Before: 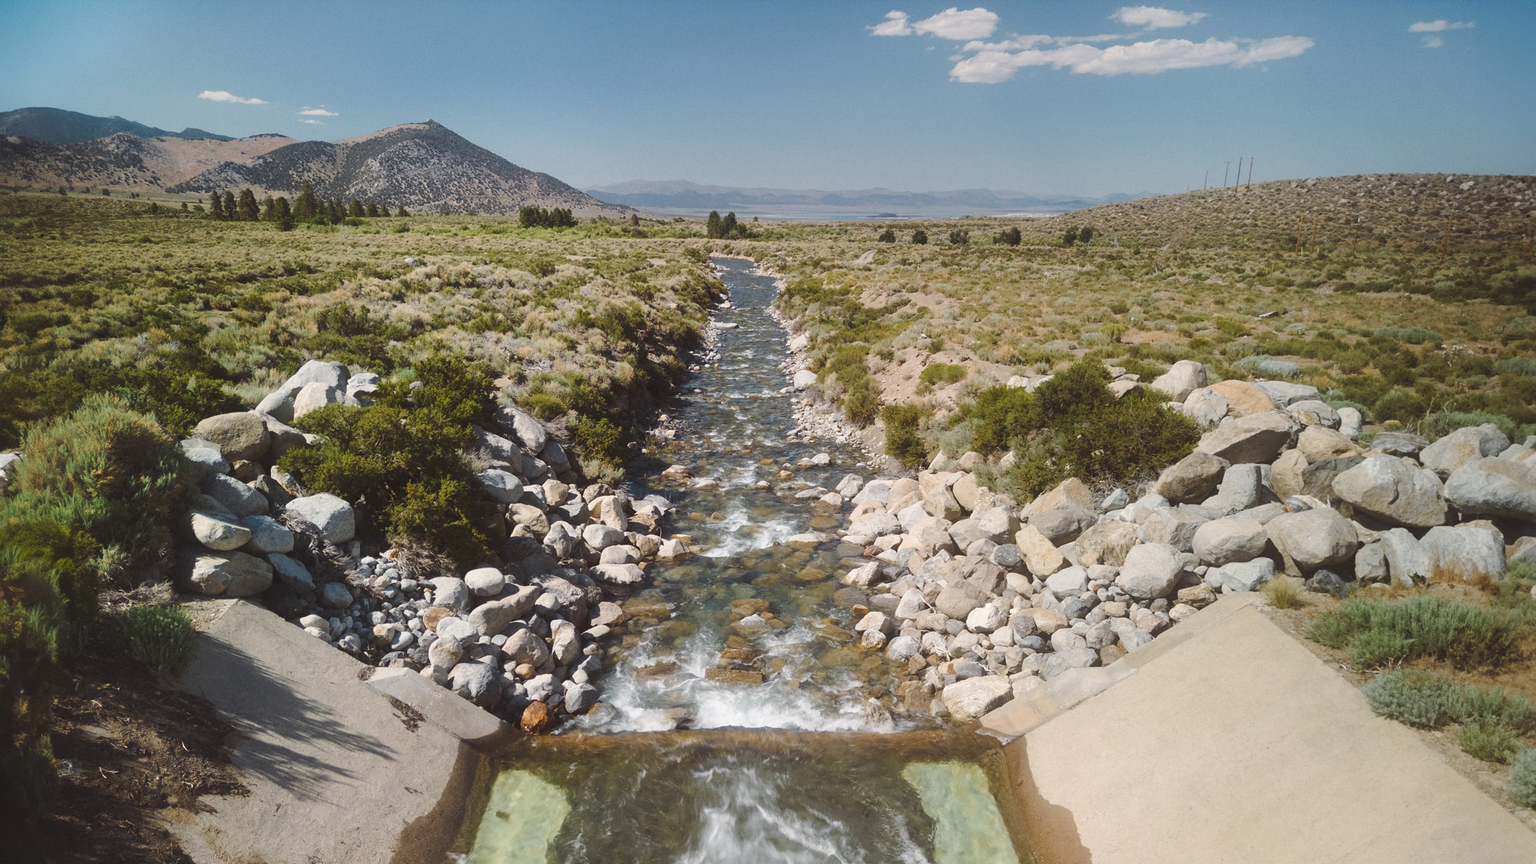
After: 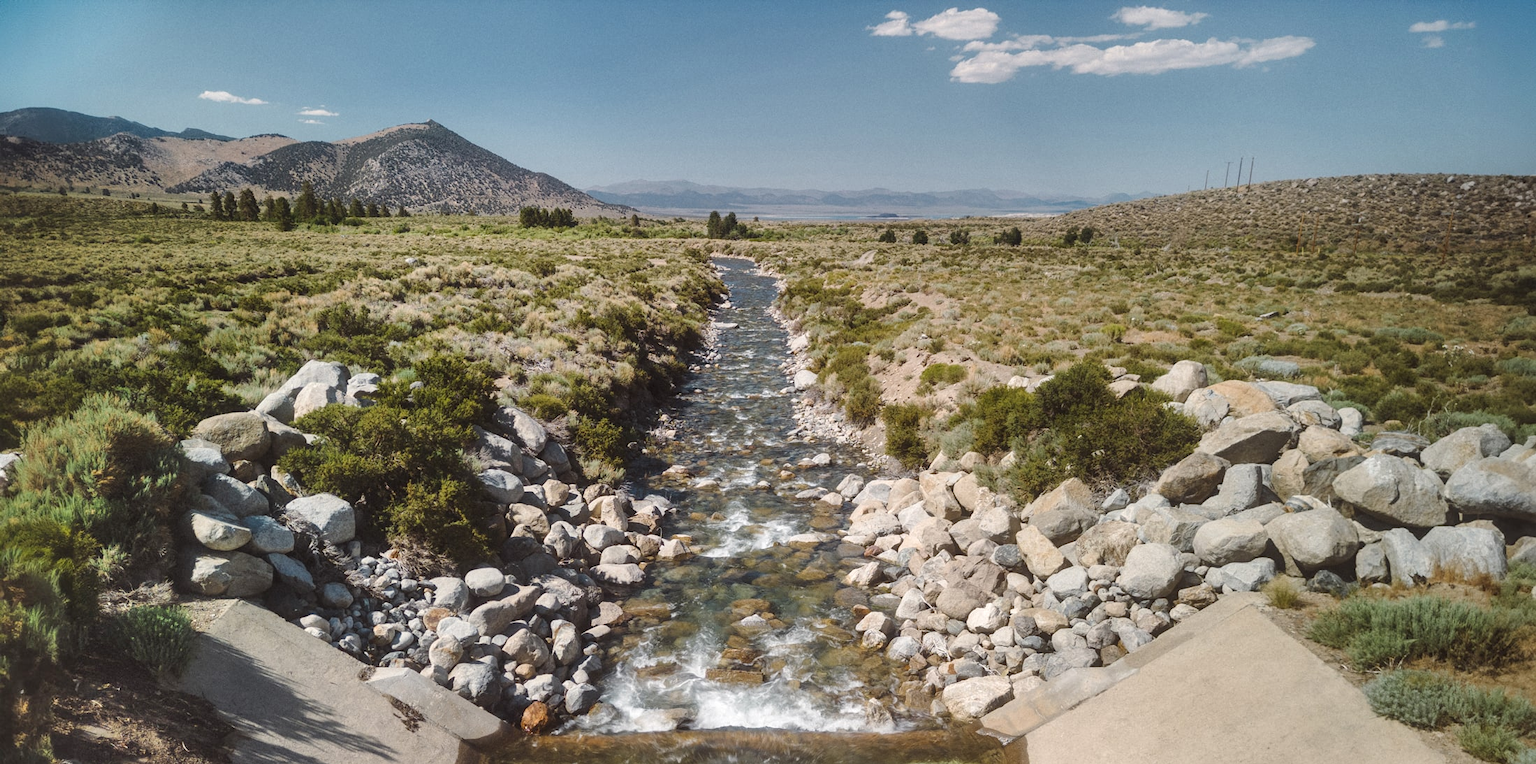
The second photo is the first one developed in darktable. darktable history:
local contrast: on, module defaults
crop and rotate: top 0%, bottom 11.544%
shadows and highlights: shadows 52.89, soften with gaussian
